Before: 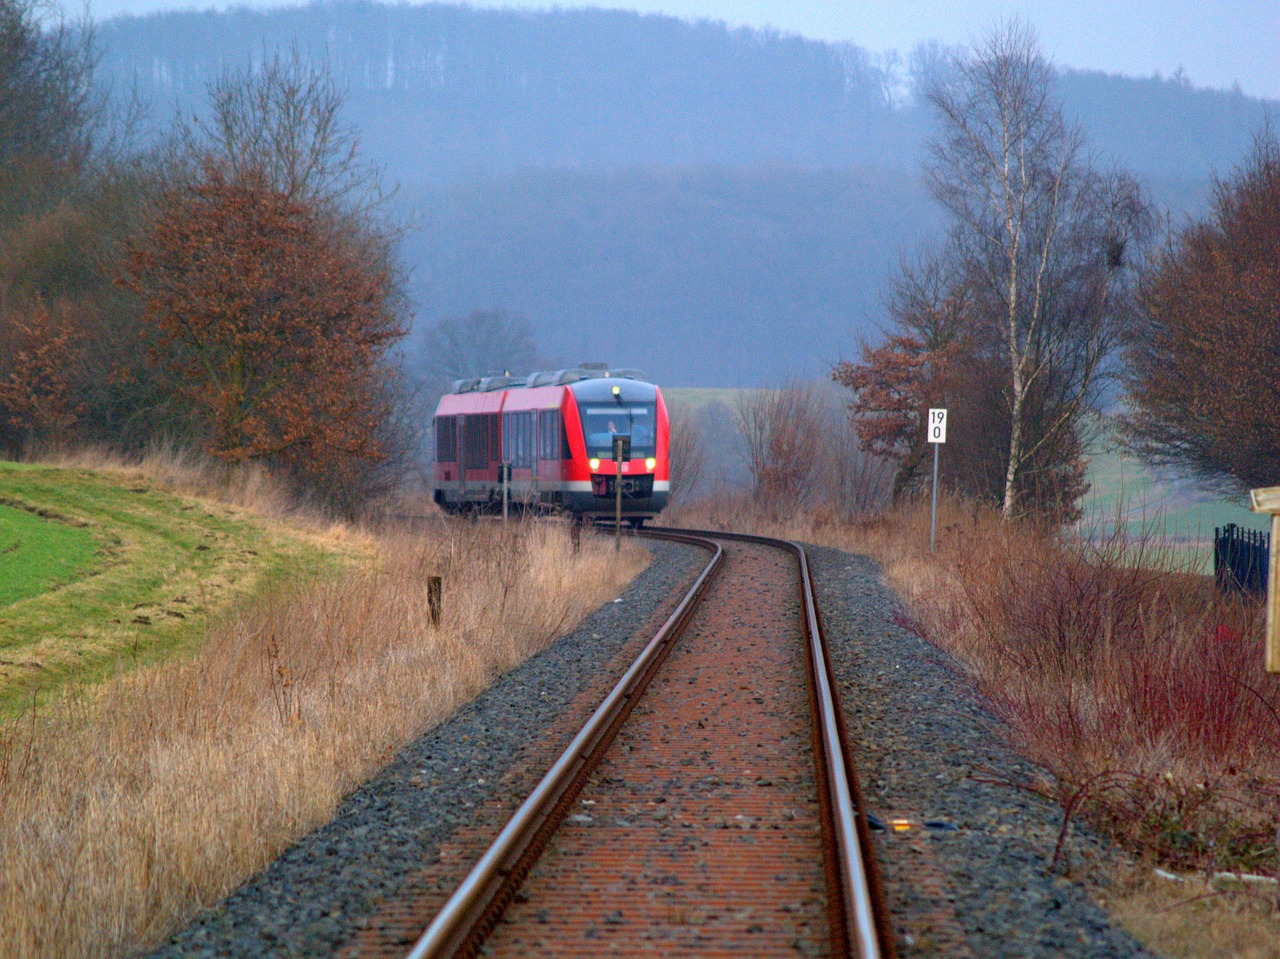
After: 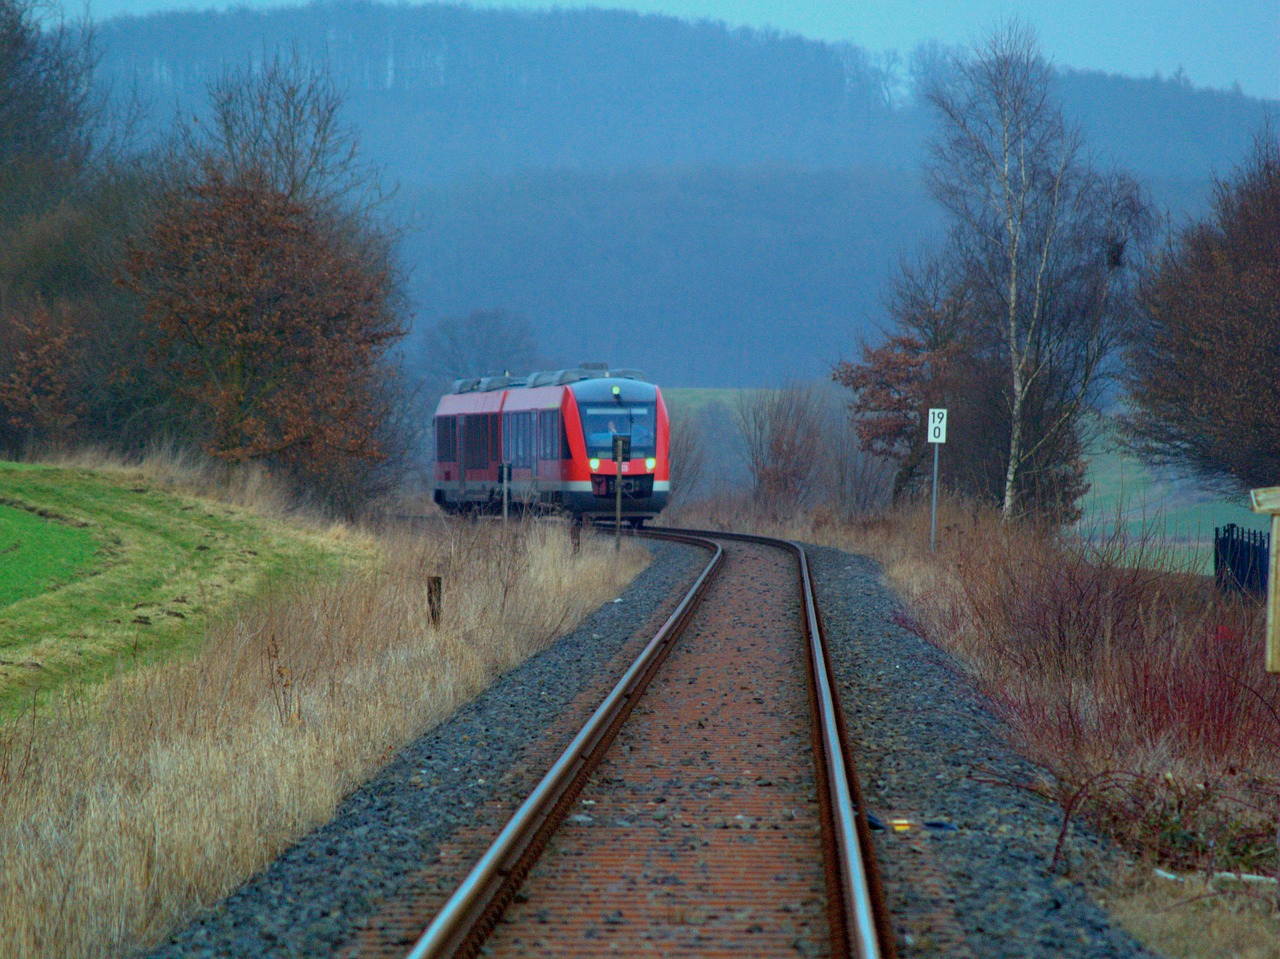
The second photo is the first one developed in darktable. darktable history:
graduated density: rotation 5.63°, offset 76.9
color balance rgb: shadows lift › chroma 7.23%, shadows lift › hue 246.48°, highlights gain › chroma 5.38%, highlights gain › hue 196.93°, white fulcrum 1 EV
